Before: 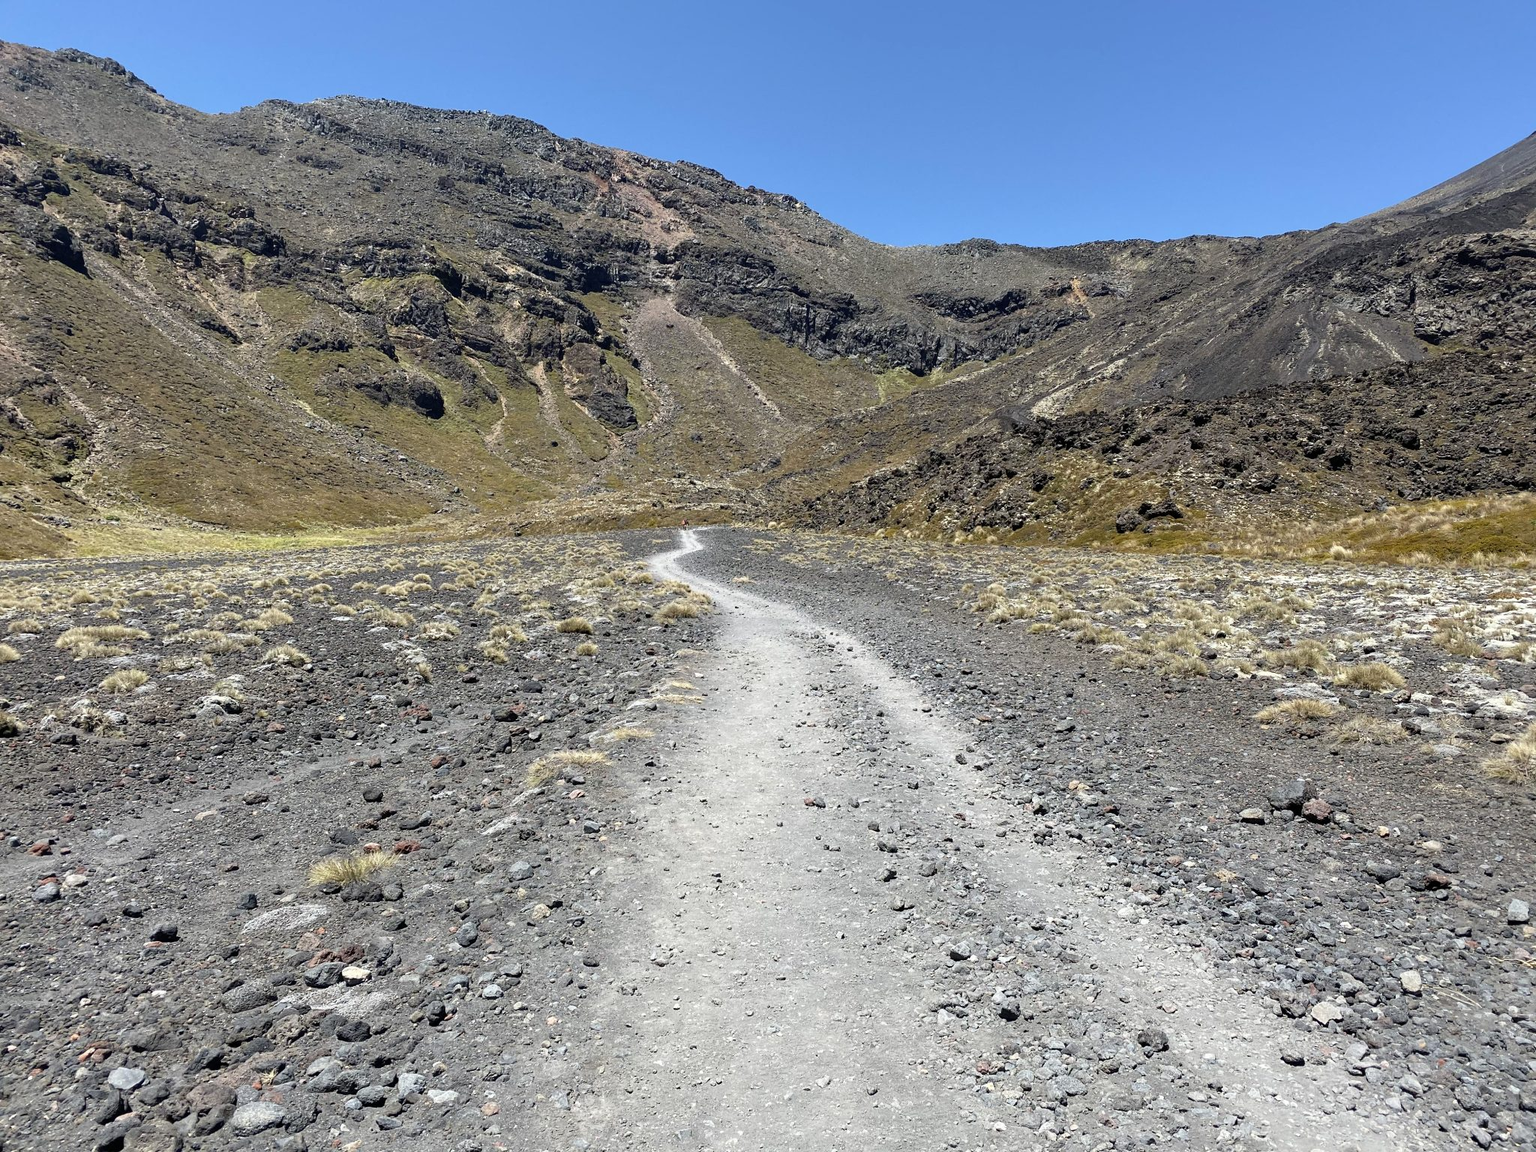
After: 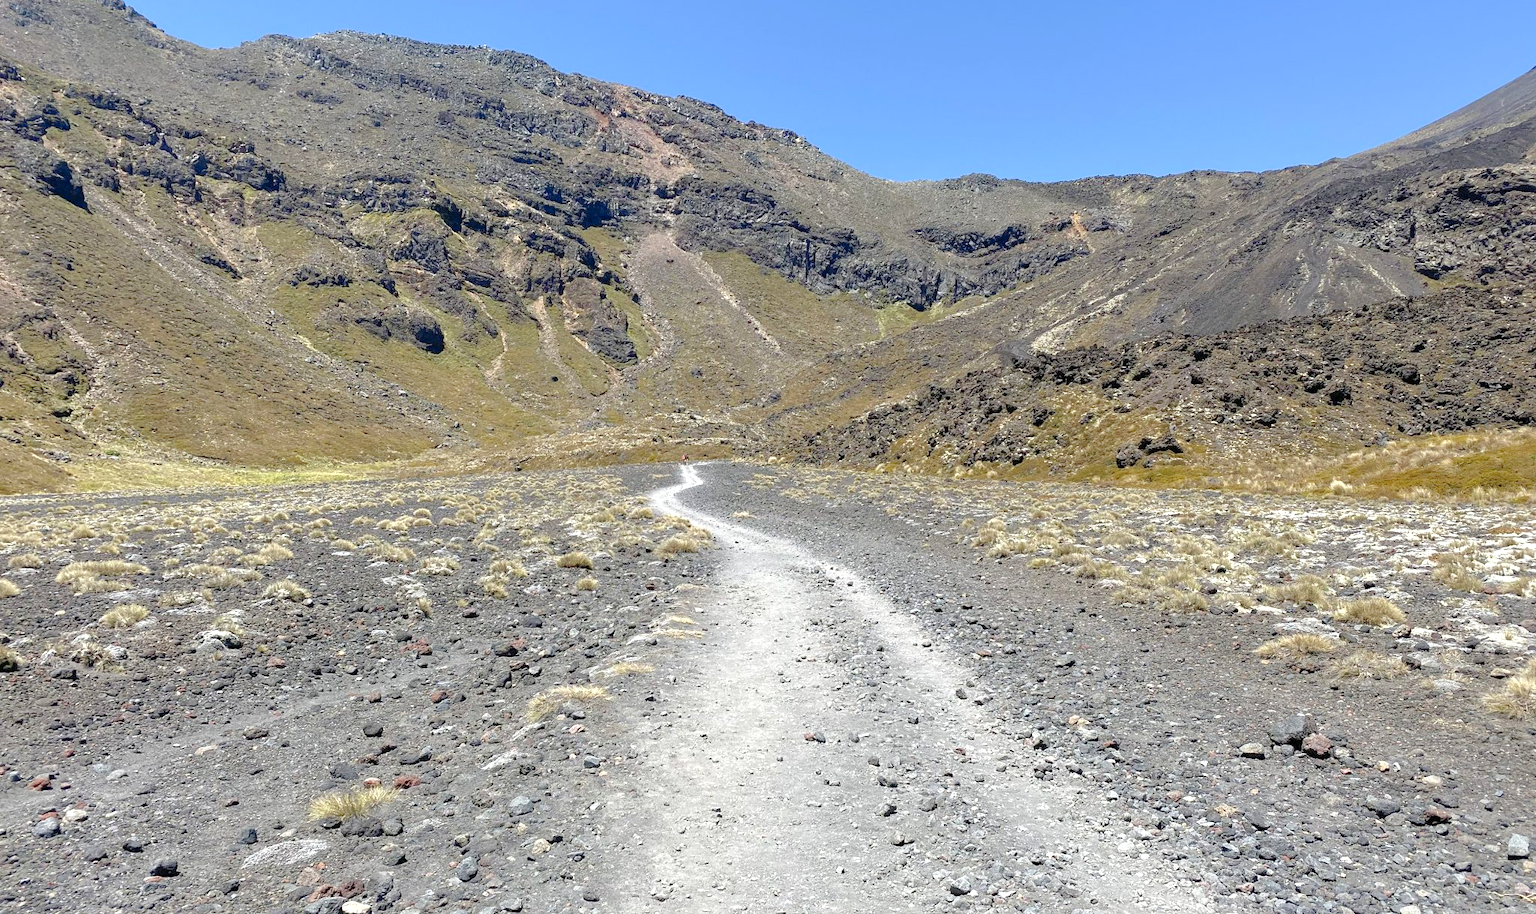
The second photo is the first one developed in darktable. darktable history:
base curve: exposure shift 0, preserve colors none
exposure: exposure 0.29 EV, compensate highlight preservation false
tone curve: curves: ch0 [(0, 0) (0.004, 0.008) (0.077, 0.156) (0.169, 0.29) (0.774, 0.774) (1, 1)], color space Lab, linked channels, preserve colors none
crop and rotate: top 5.667%, bottom 14.937%
